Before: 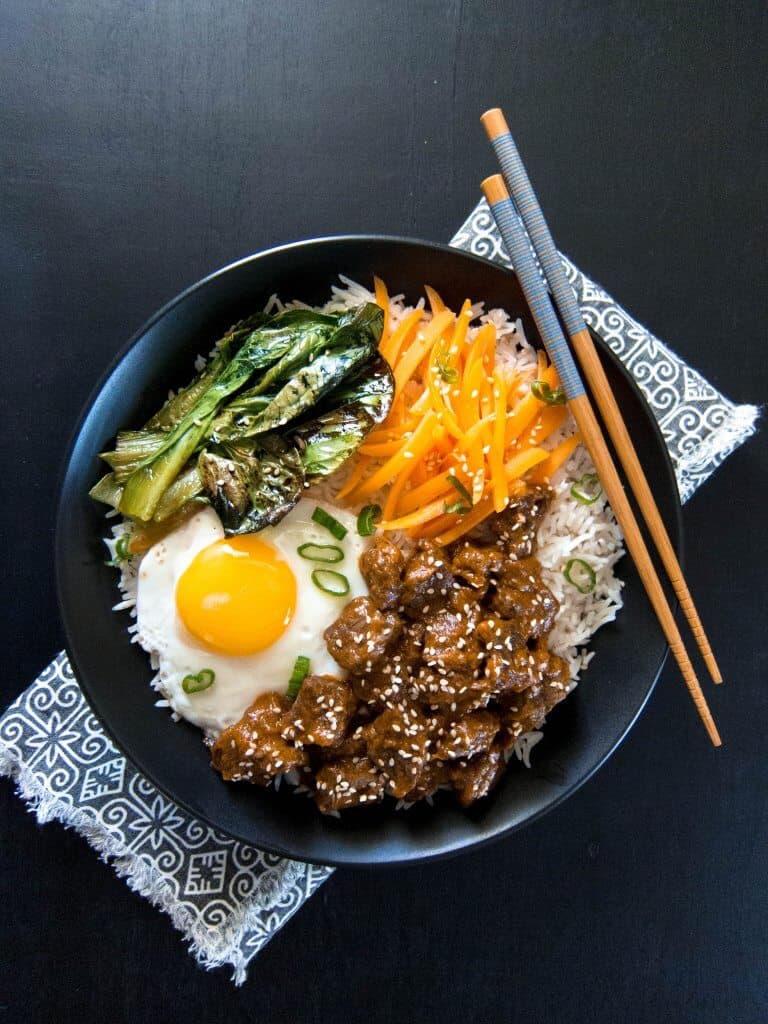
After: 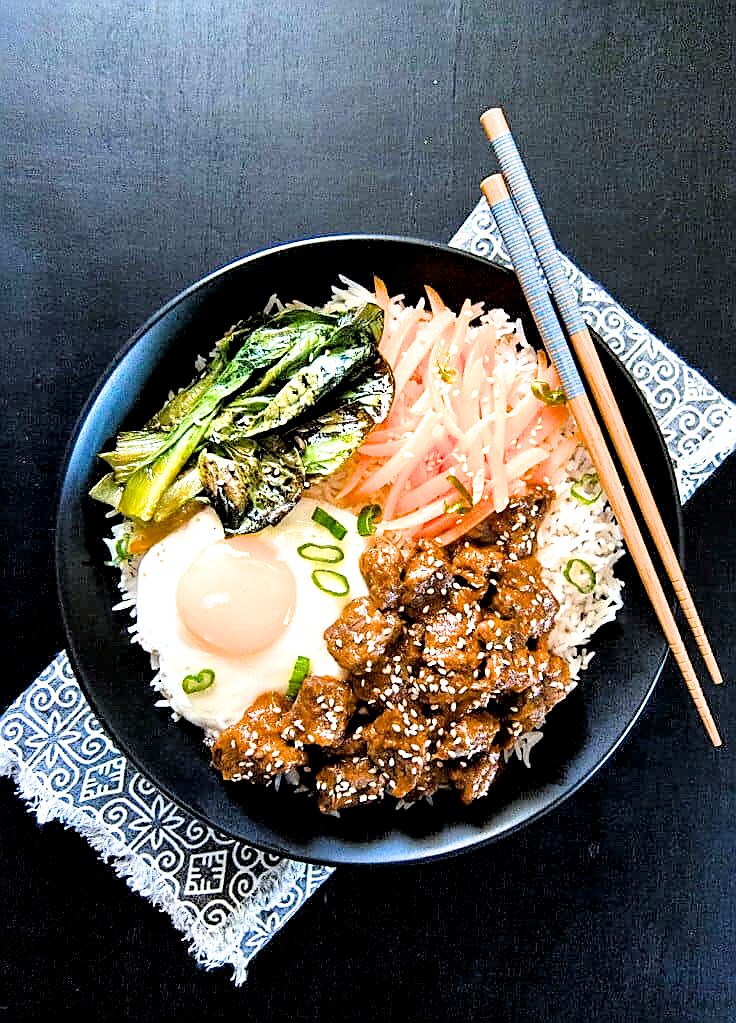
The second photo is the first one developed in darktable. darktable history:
contrast brightness saturation: contrast 0.039, saturation 0.152
filmic rgb: black relative exposure -3.82 EV, white relative exposure 3.49 EV, hardness 2.66, contrast 1.102
local contrast: mode bilateral grid, contrast 21, coarseness 49, detail 141%, midtone range 0.2
exposure: exposure 1.514 EV, compensate exposure bias true, compensate highlight preservation false
haze removal: compatibility mode true
crop: right 4.165%, bottom 0.03%
sharpen: radius 1.368, amount 1.25, threshold 0.834
